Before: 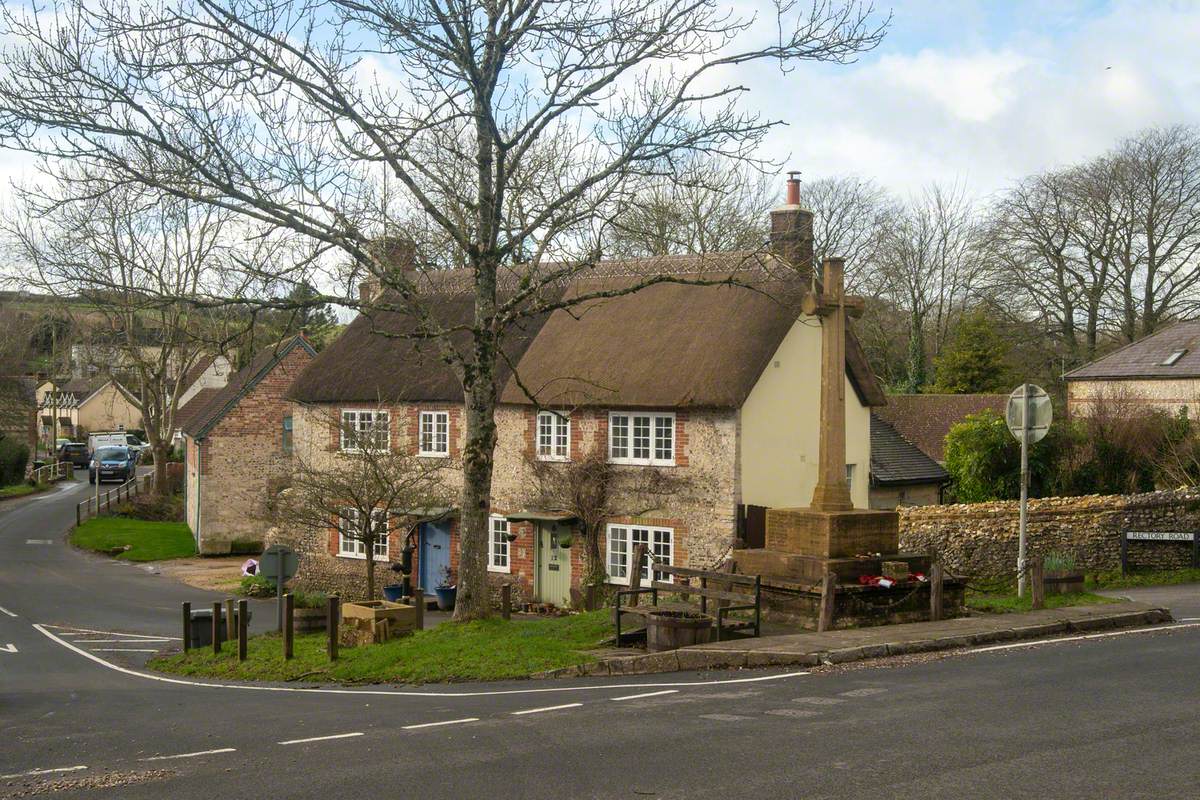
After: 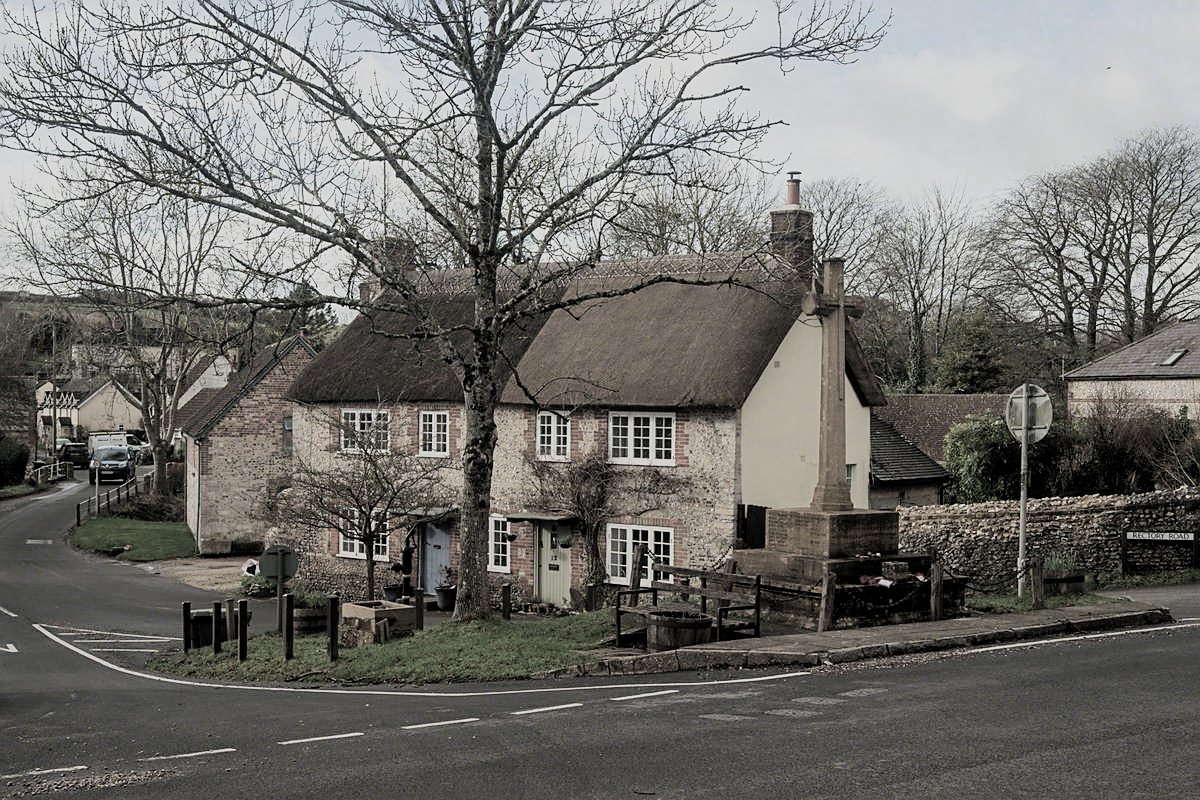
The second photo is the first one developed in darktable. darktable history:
filmic rgb: black relative exposure -5.08 EV, white relative exposure 3.96 EV, hardness 2.9, contrast 1.198, highlights saturation mix -30.59%, color science v5 (2021), iterations of high-quality reconstruction 0, contrast in shadows safe, contrast in highlights safe
sharpen: on, module defaults
